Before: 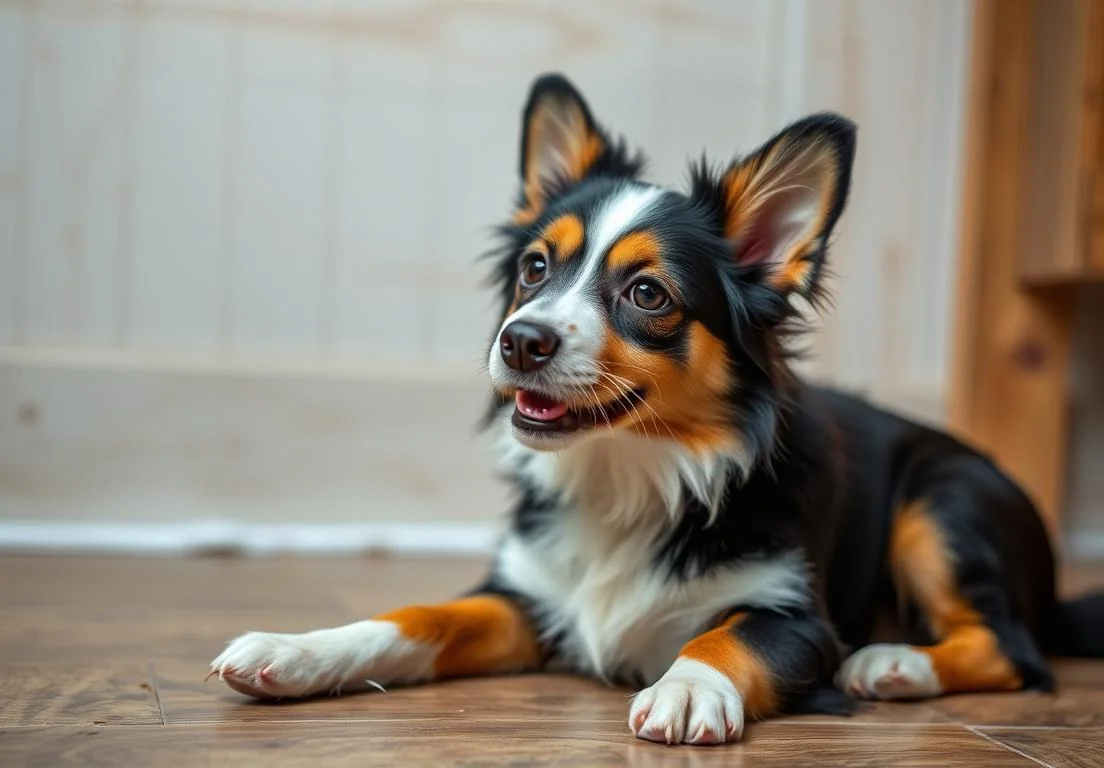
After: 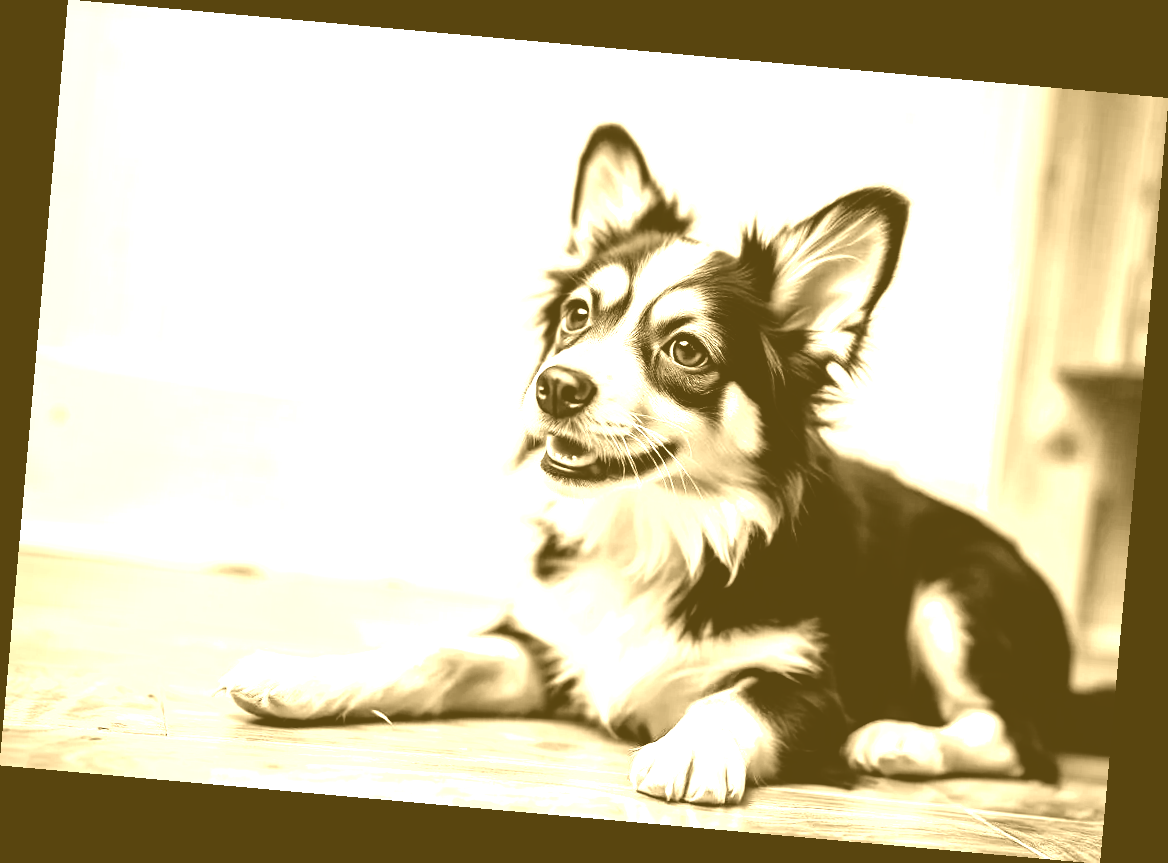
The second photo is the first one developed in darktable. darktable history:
rotate and perspective: rotation 5.12°, automatic cropping off
exposure: exposure 0.178 EV, compensate exposure bias true, compensate highlight preservation false
color balance: output saturation 98.5%
colorize: hue 36°, source mix 100%
white balance: red 1.467, blue 0.684
filmic rgb: black relative exposure -8.2 EV, white relative exposure 2.2 EV, threshold 3 EV, hardness 7.11, latitude 85.74%, contrast 1.696, highlights saturation mix -4%, shadows ↔ highlights balance -2.69%, color science v5 (2021), contrast in shadows safe, contrast in highlights safe, enable highlight reconstruction true
